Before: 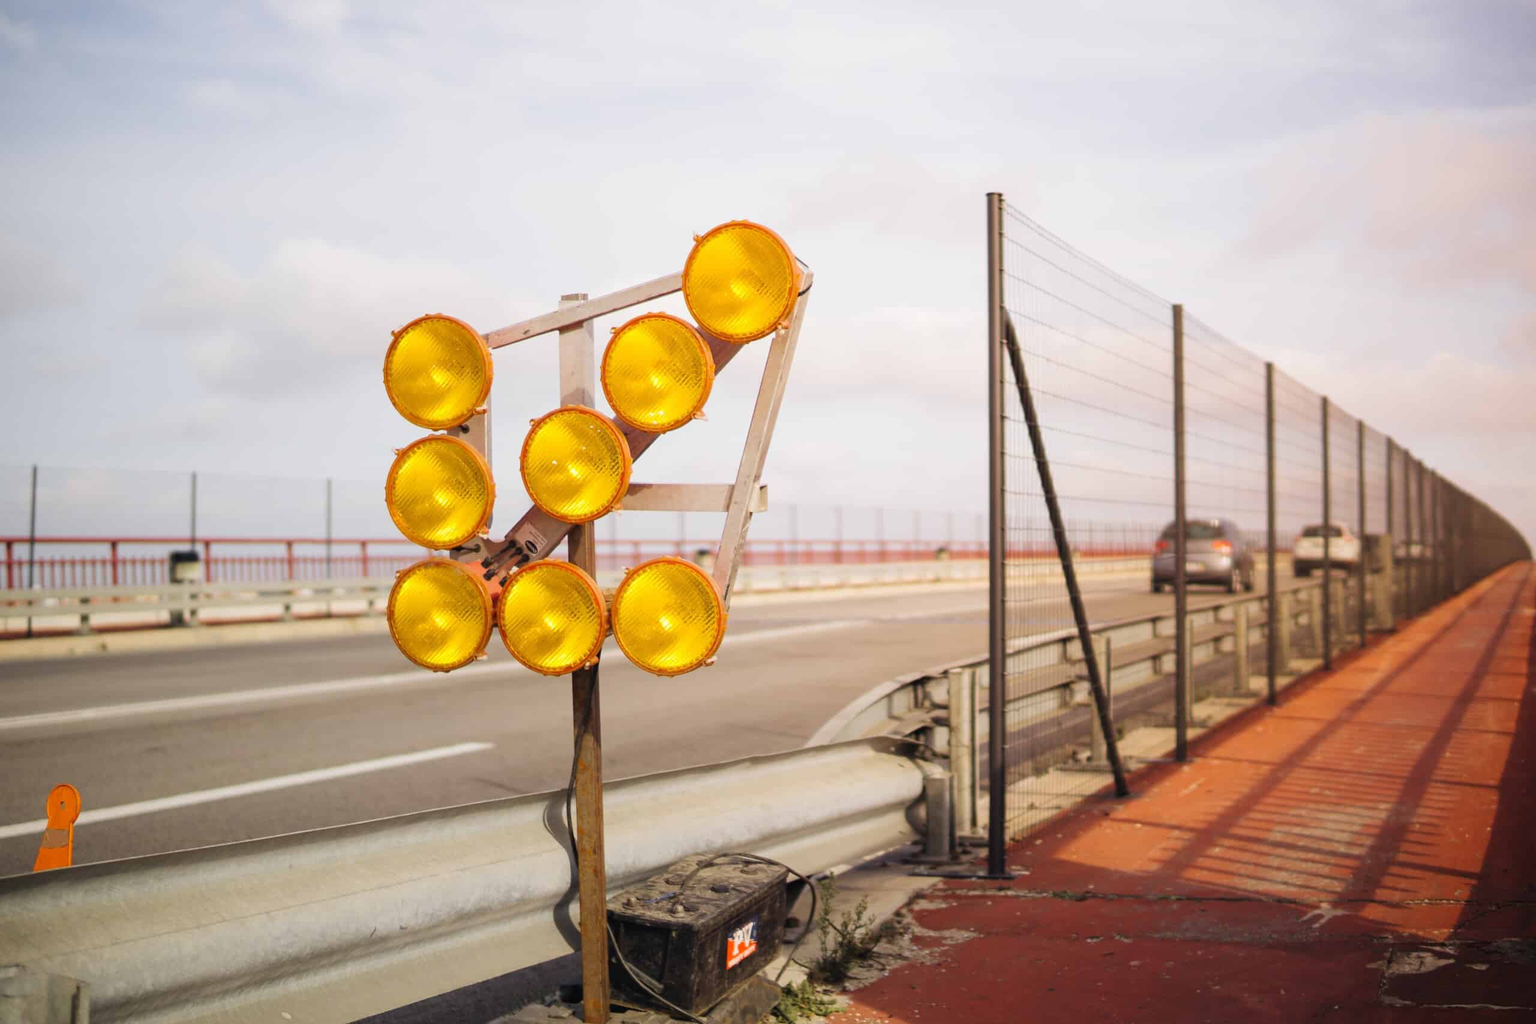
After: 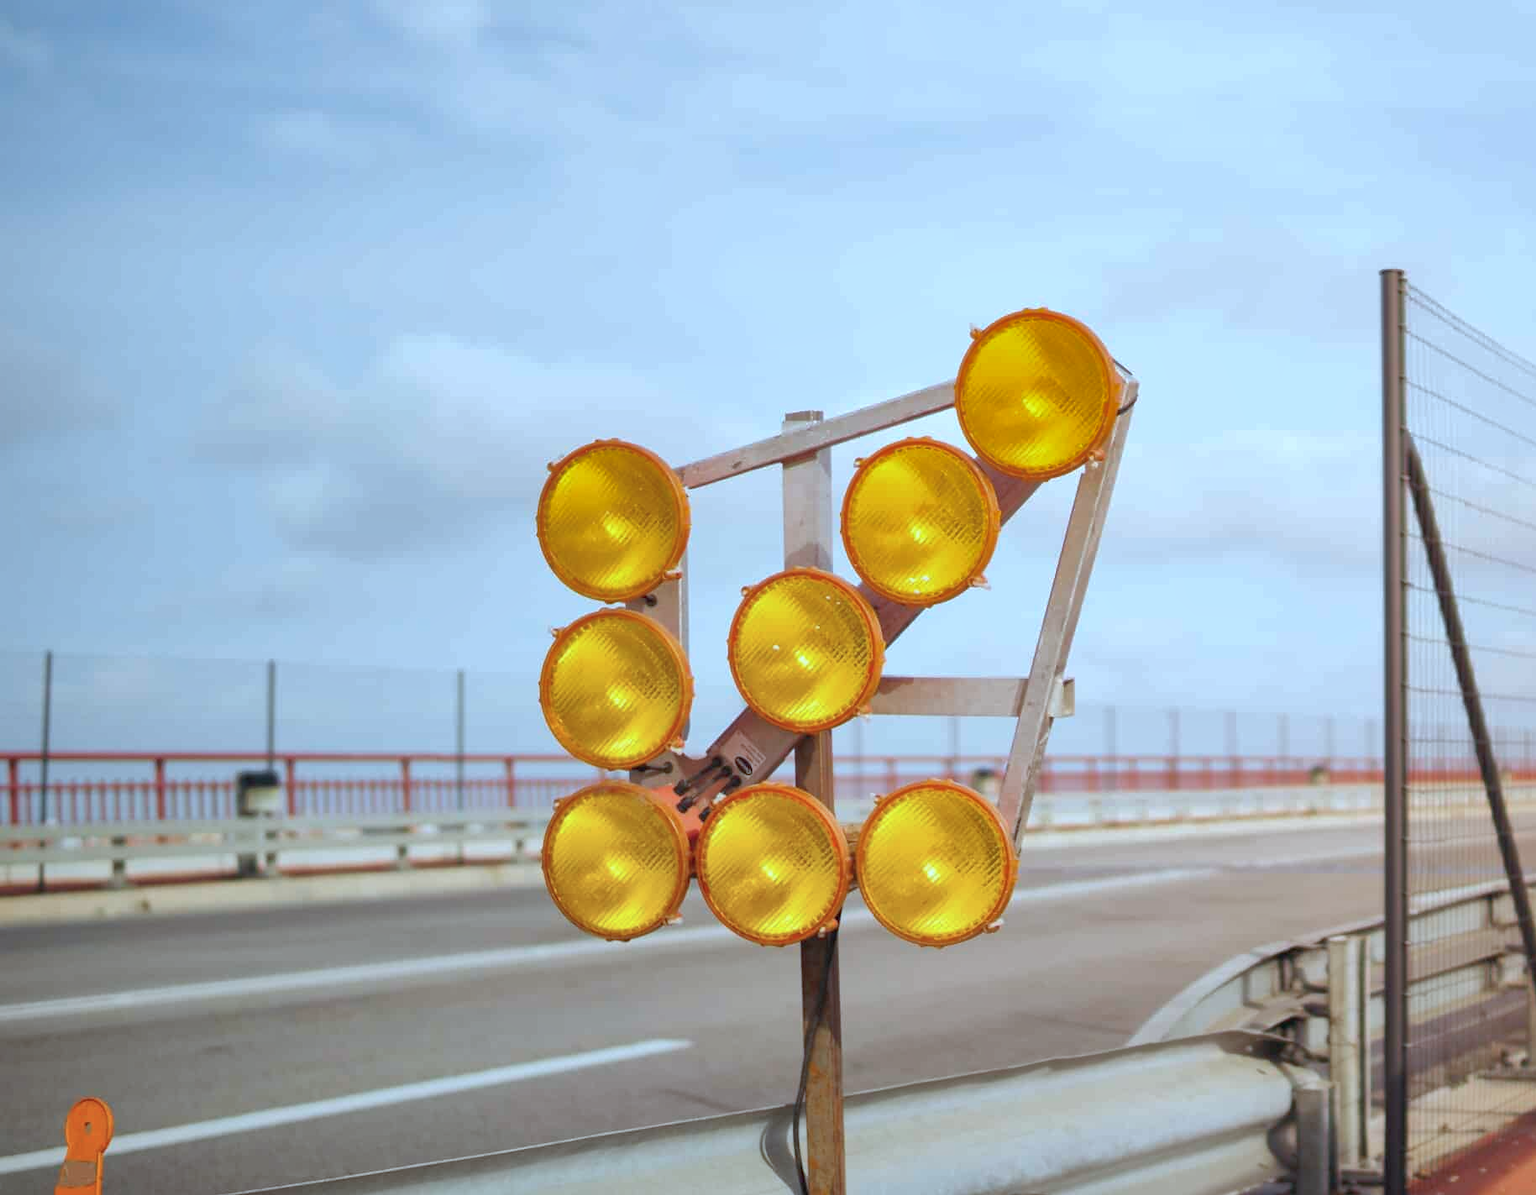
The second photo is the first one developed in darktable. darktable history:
color correction: highlights a* -9.87, highlights b* -21.44
shadows and highlights: on, module defaults
crop: right 28.541%, bottom 16.627%
